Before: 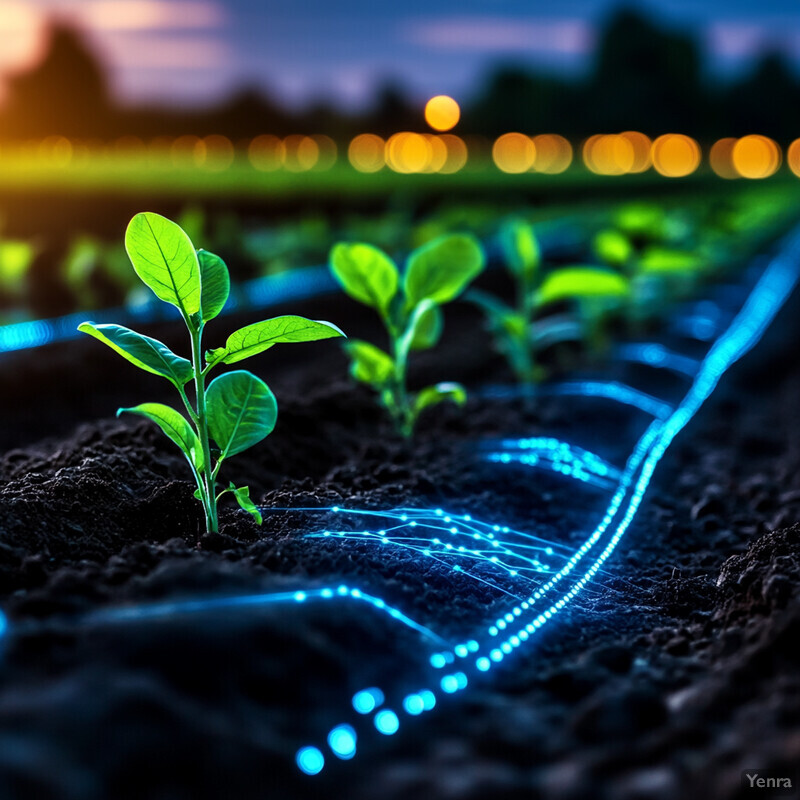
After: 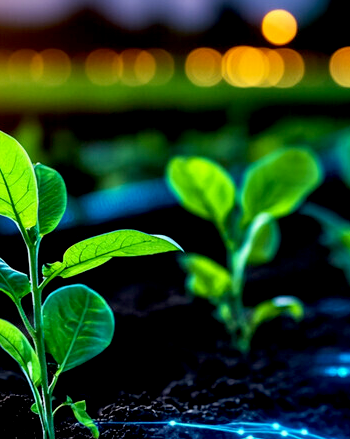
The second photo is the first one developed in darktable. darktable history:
exposure: black level correction 0.01, exposure 0.009 EV, compensate highlight preservation false
crop: left 20.424%, top 10.835%, right 35.752%, bottom 34.236%
